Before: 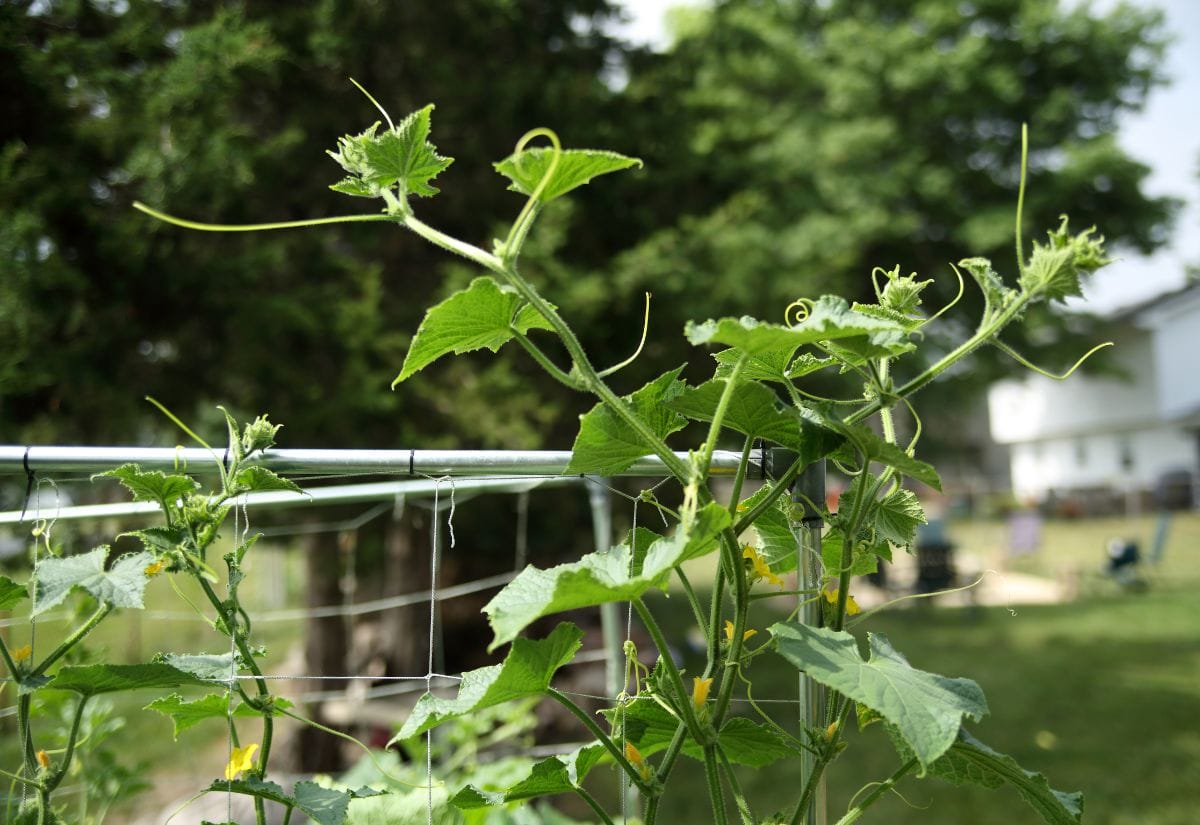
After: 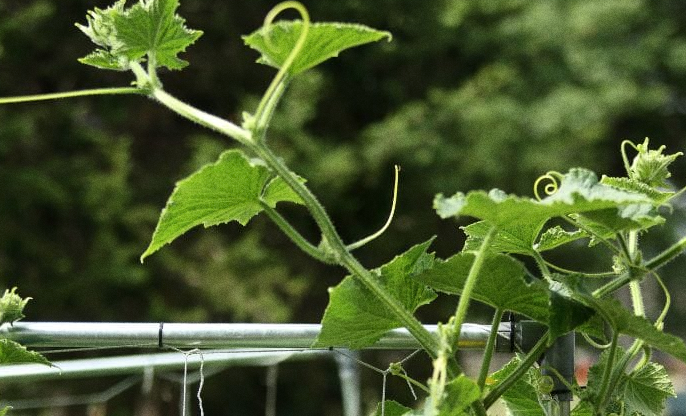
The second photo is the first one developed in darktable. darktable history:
grain: coarseness 0.09 ISO
contrast brightness saturation: saturation -0.05
crop: left 20.932%, top 15.471%, right 21.848%, bottom 34.081%
